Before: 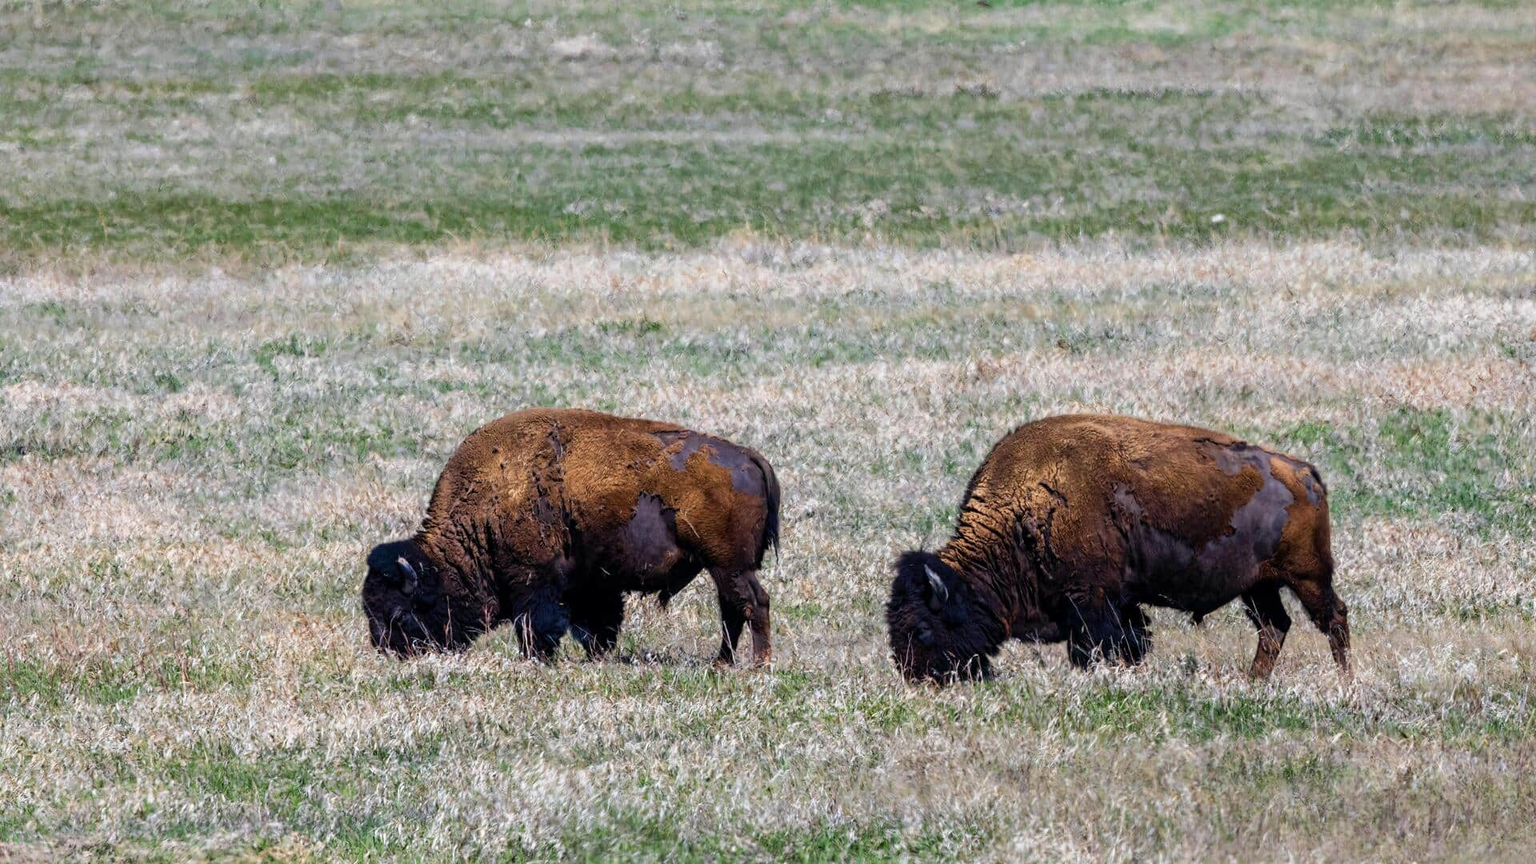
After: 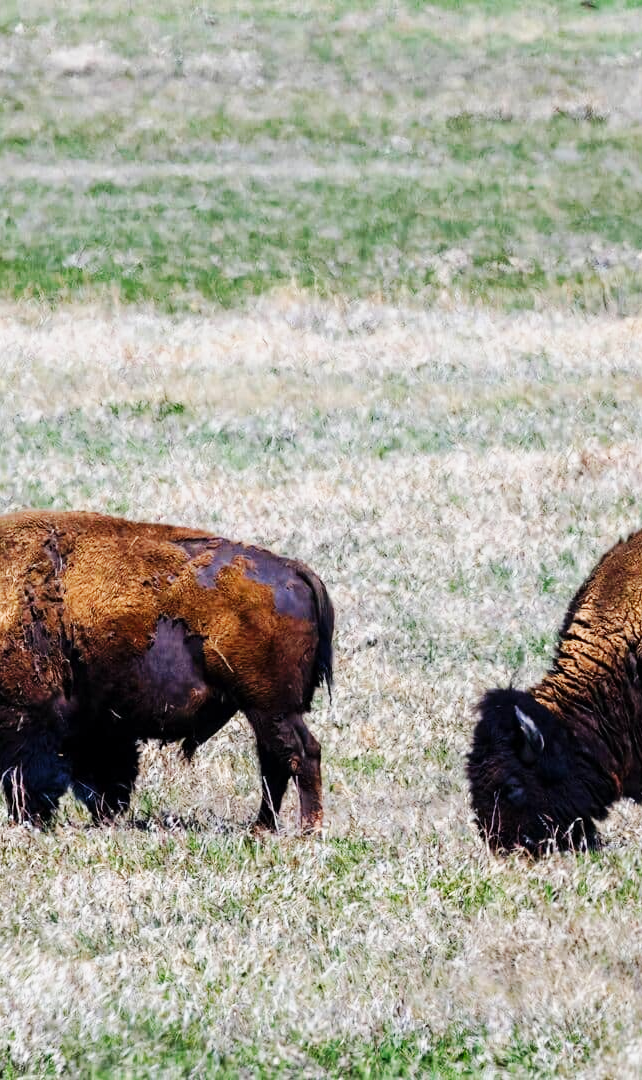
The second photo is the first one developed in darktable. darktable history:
base curve: curves: ch0 [(0, 0) (0.032, 0.025) (0.121, 0.166) (0.206, 0.329) (0.605, 0.79) (1, 1)], preserve colors none
crop: left 33.403%, right 33.158%
